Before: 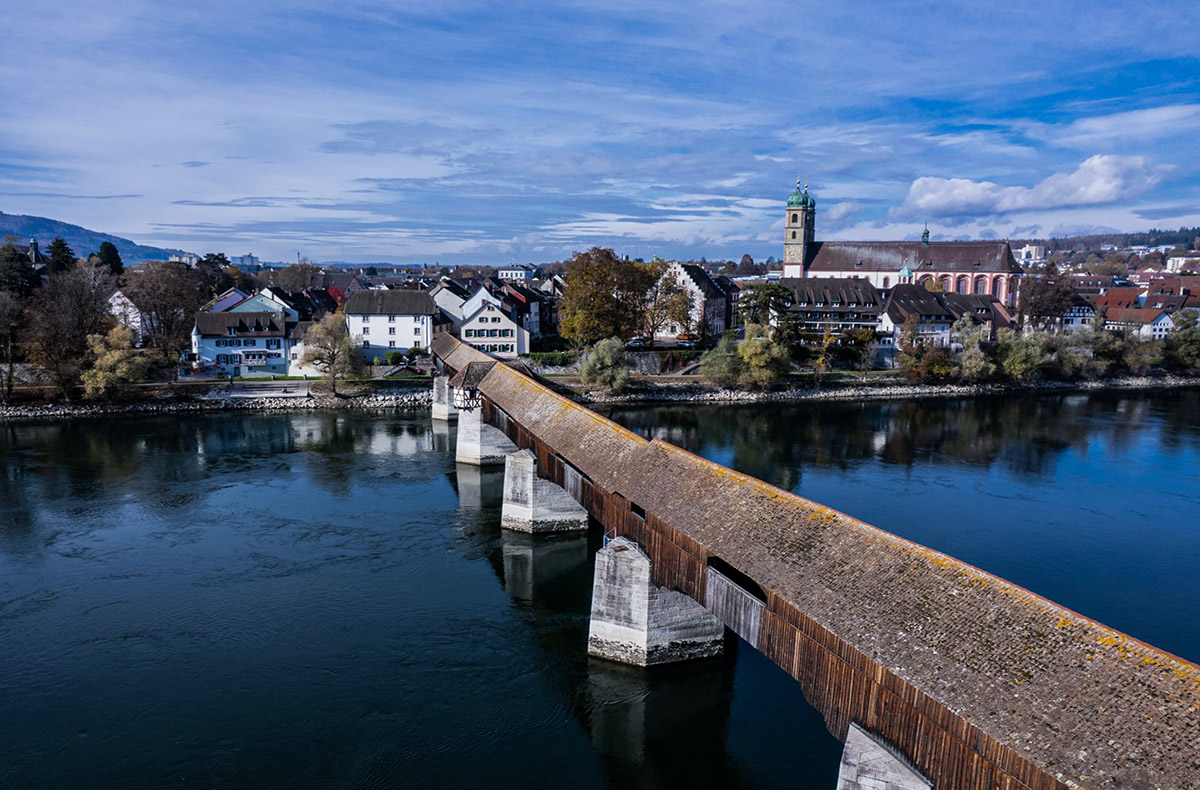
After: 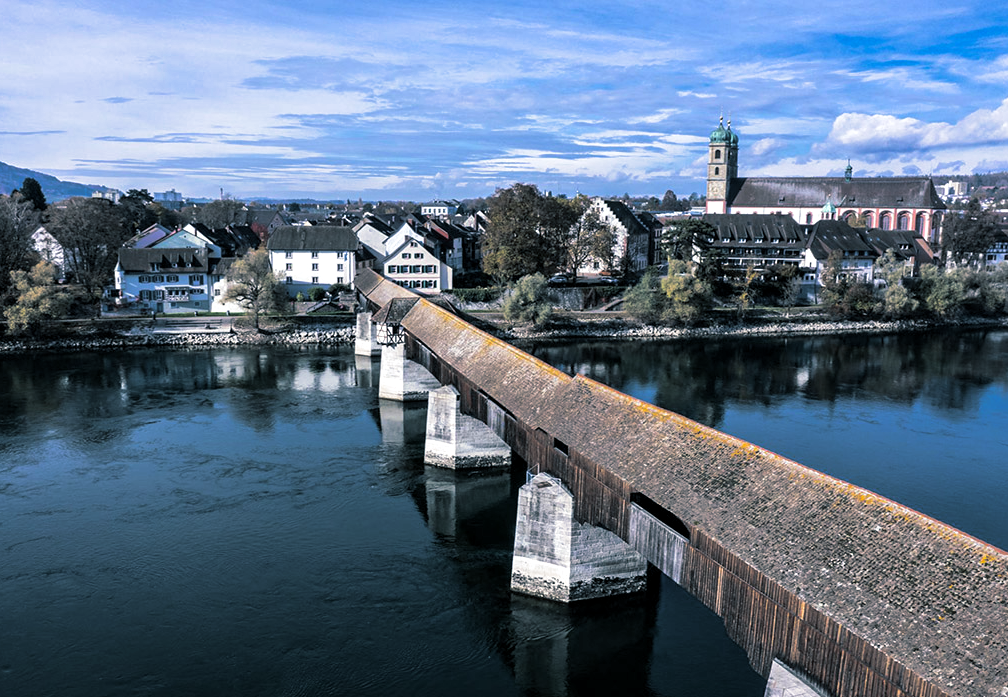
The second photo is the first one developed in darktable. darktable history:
exposure: black level correction 0.001, exposure 0.5 EV, compensate exposure bias true, compensate highlight preservation false
crop: left 6.446%, top 8.188%, right 9.538%, bottom 3.548%
split-toning: shadows › hue 205.2°, shadows › saturation 0.29, highlights › hue 50.4°, highlights › saturation 0.38, balance -49.9
